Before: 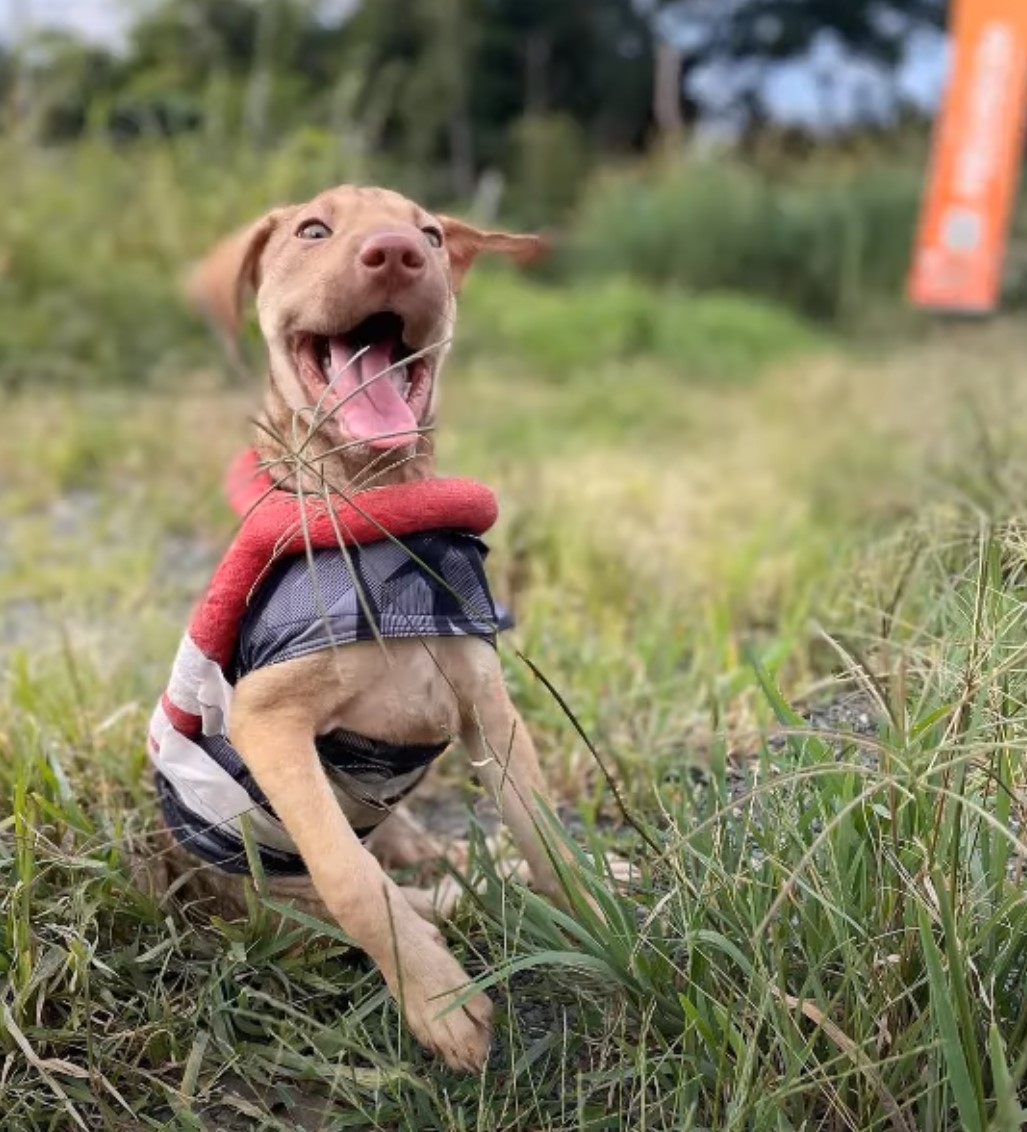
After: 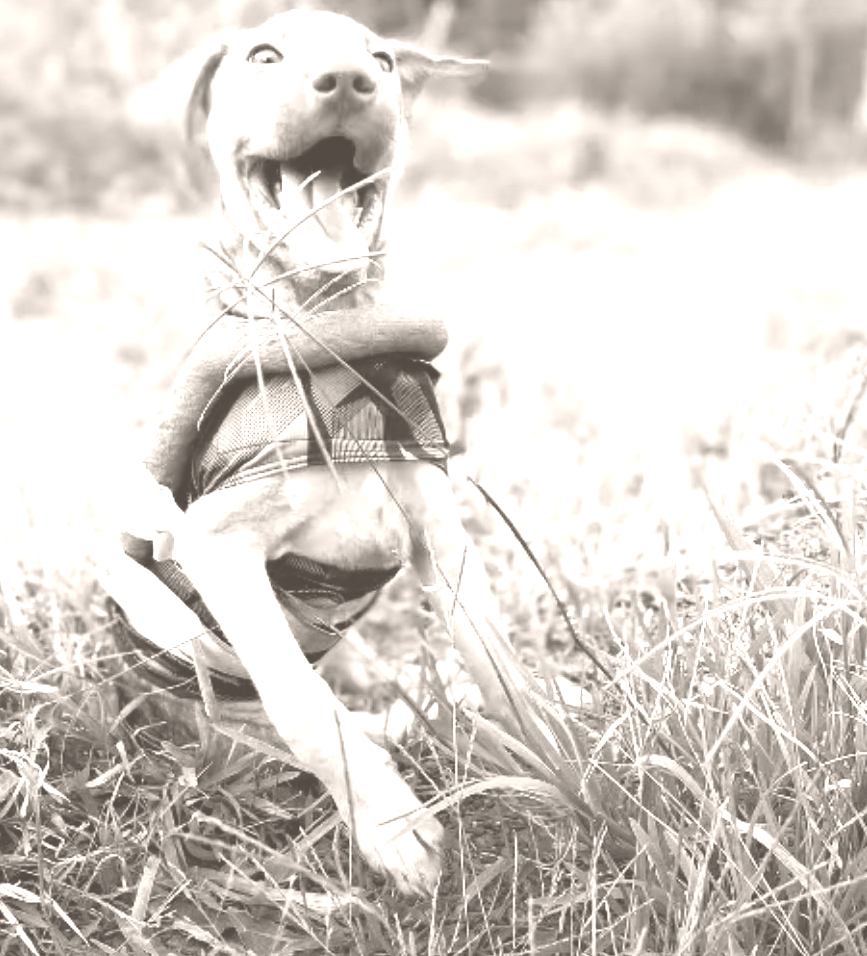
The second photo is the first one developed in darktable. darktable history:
colorize: hue 34.49°, saturation 35.33%, source mix 100%, lightness 55%, version 1
tone equalizer: -8 EV -0.417 EV, -7 EV -0.389 EV, -6 EV -0.333 EV, -5 EV -0.222 EV, -3 EV 0.222 EV, -2 EV 0.333 EV, -1 EV 0.389 EV, +0 EV 0.417 EV, edges refinement/feathering 500, mask exposure compensation -1.57 EV, preserve details no
crop and rotate: left 4.842%, top 15.51%, right 10.668%
